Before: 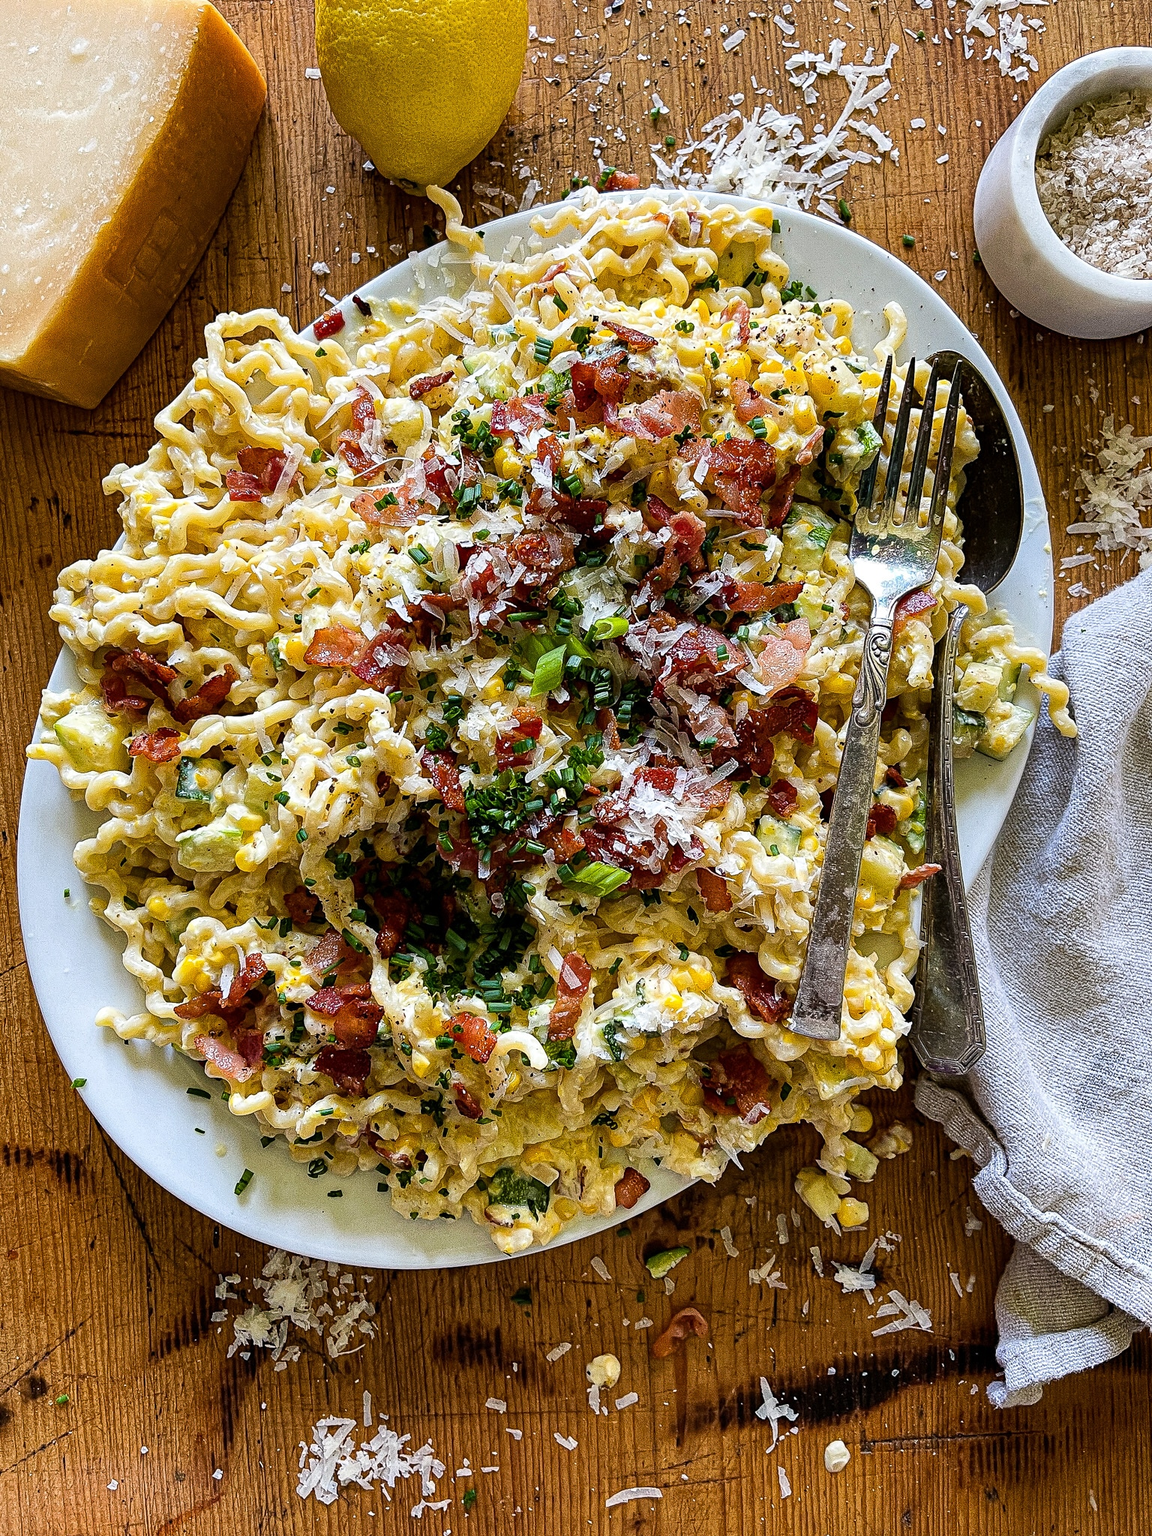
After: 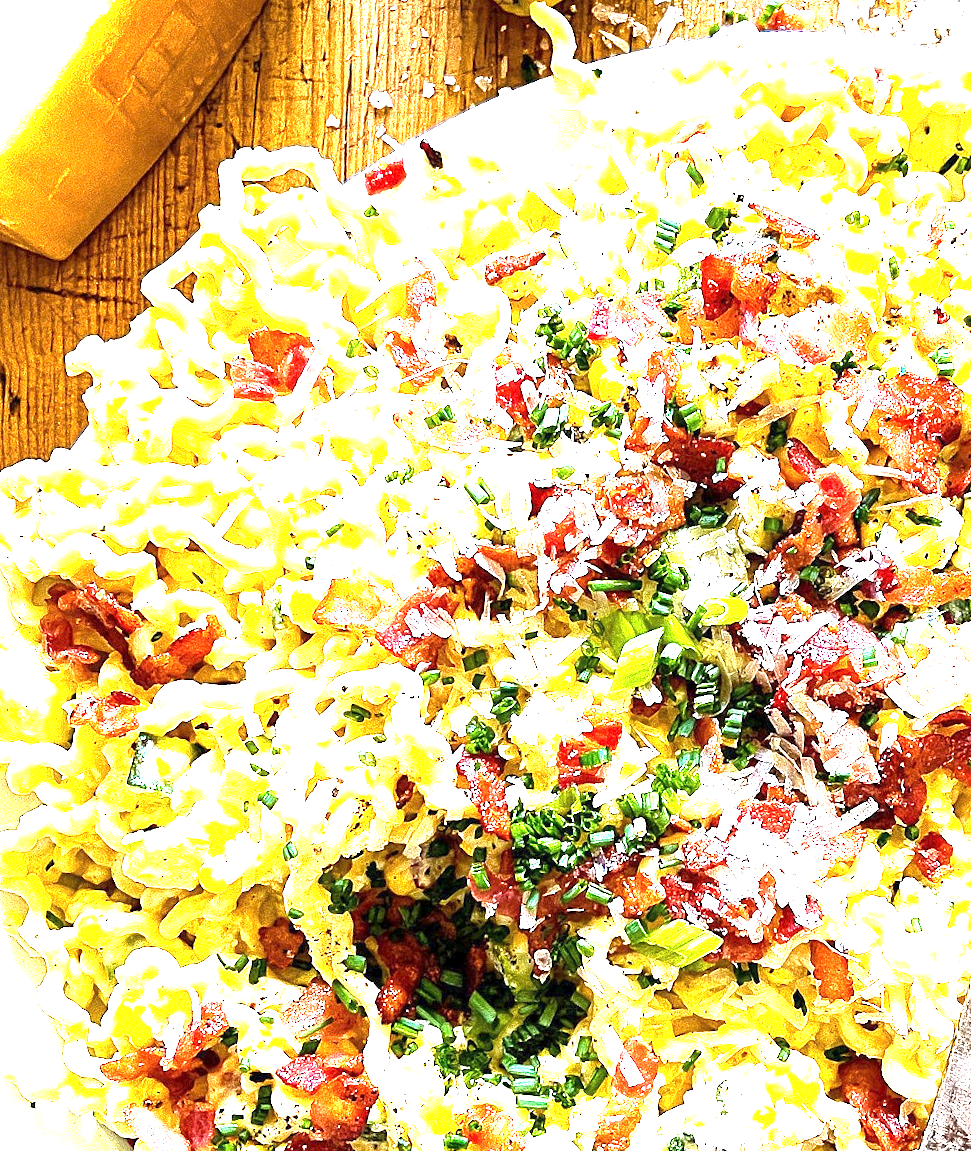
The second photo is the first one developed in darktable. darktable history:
crop and rotate: angle -4.99°, left 2.122%, top 6.945%, right 27.566%, bottom 30.519%
exposure: exposure 3 EV, compensate highlight preservation false
